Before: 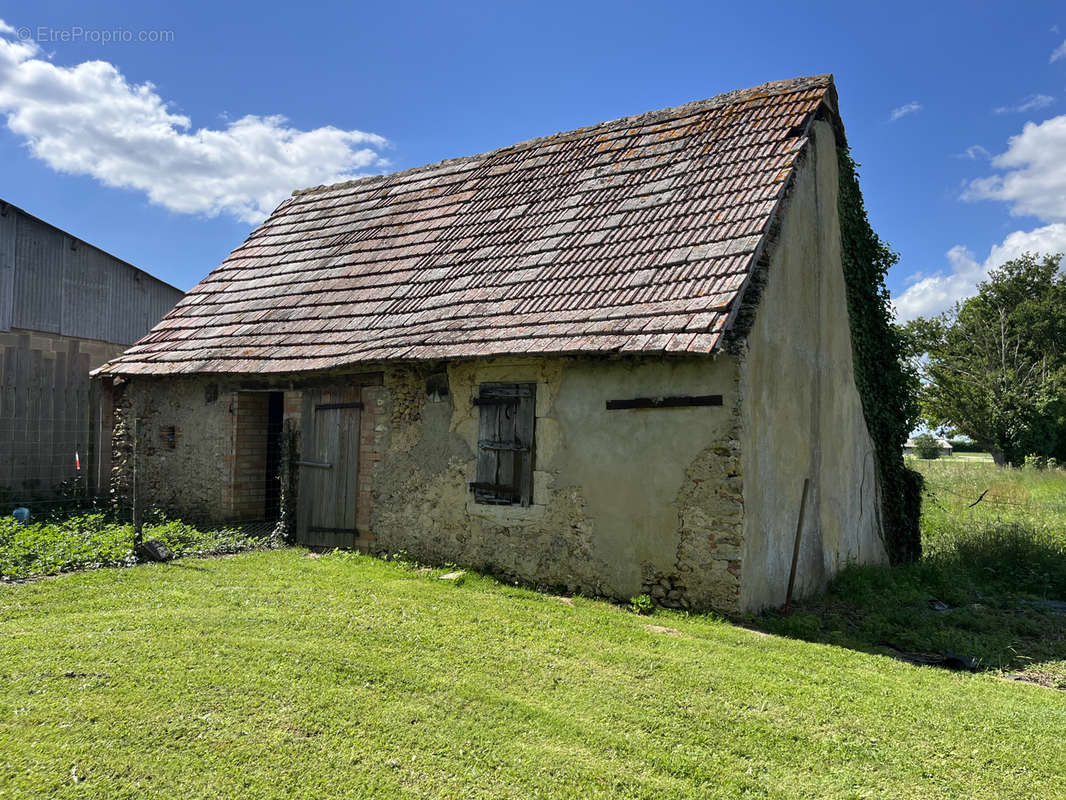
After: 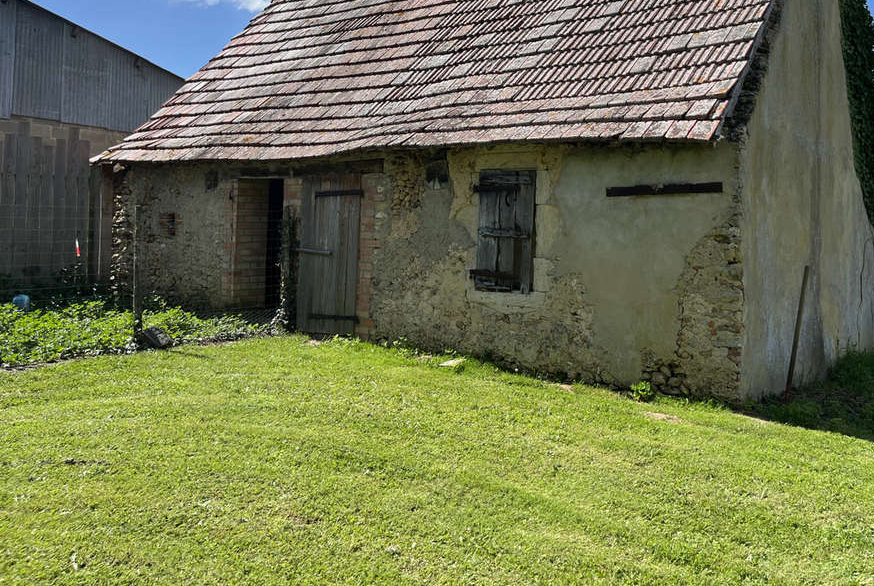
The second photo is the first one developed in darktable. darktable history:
crop: top 26.636%, right 17.94%
